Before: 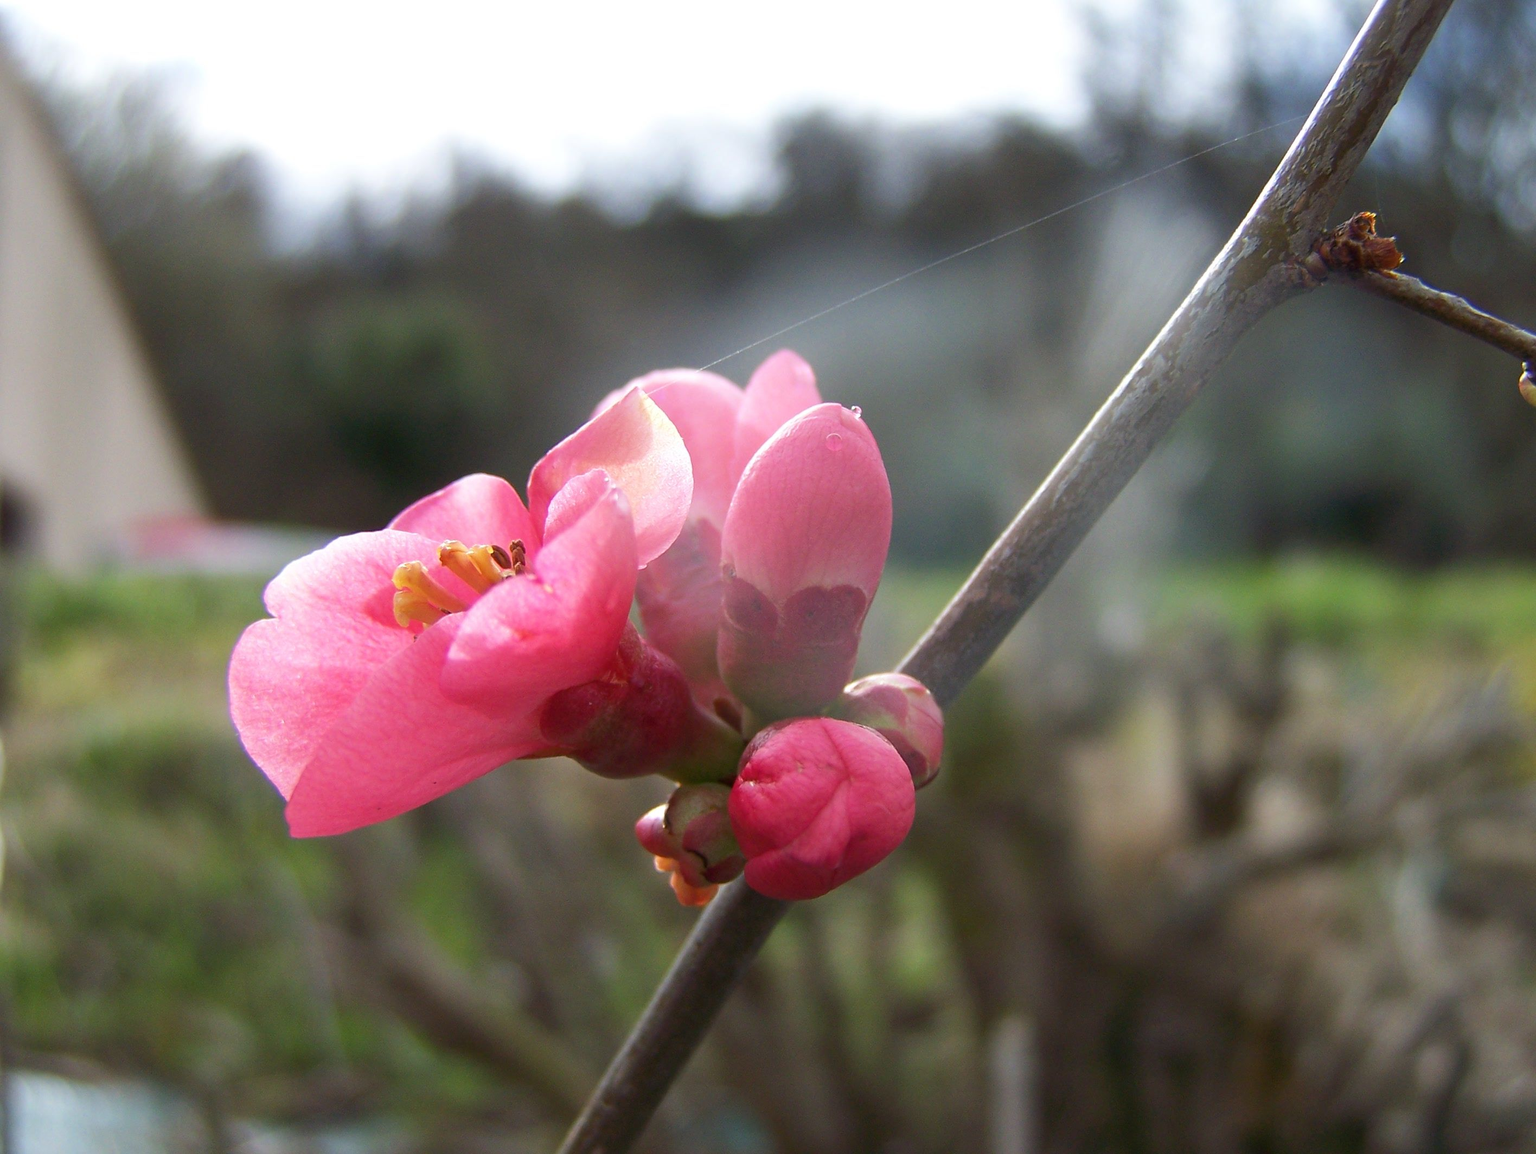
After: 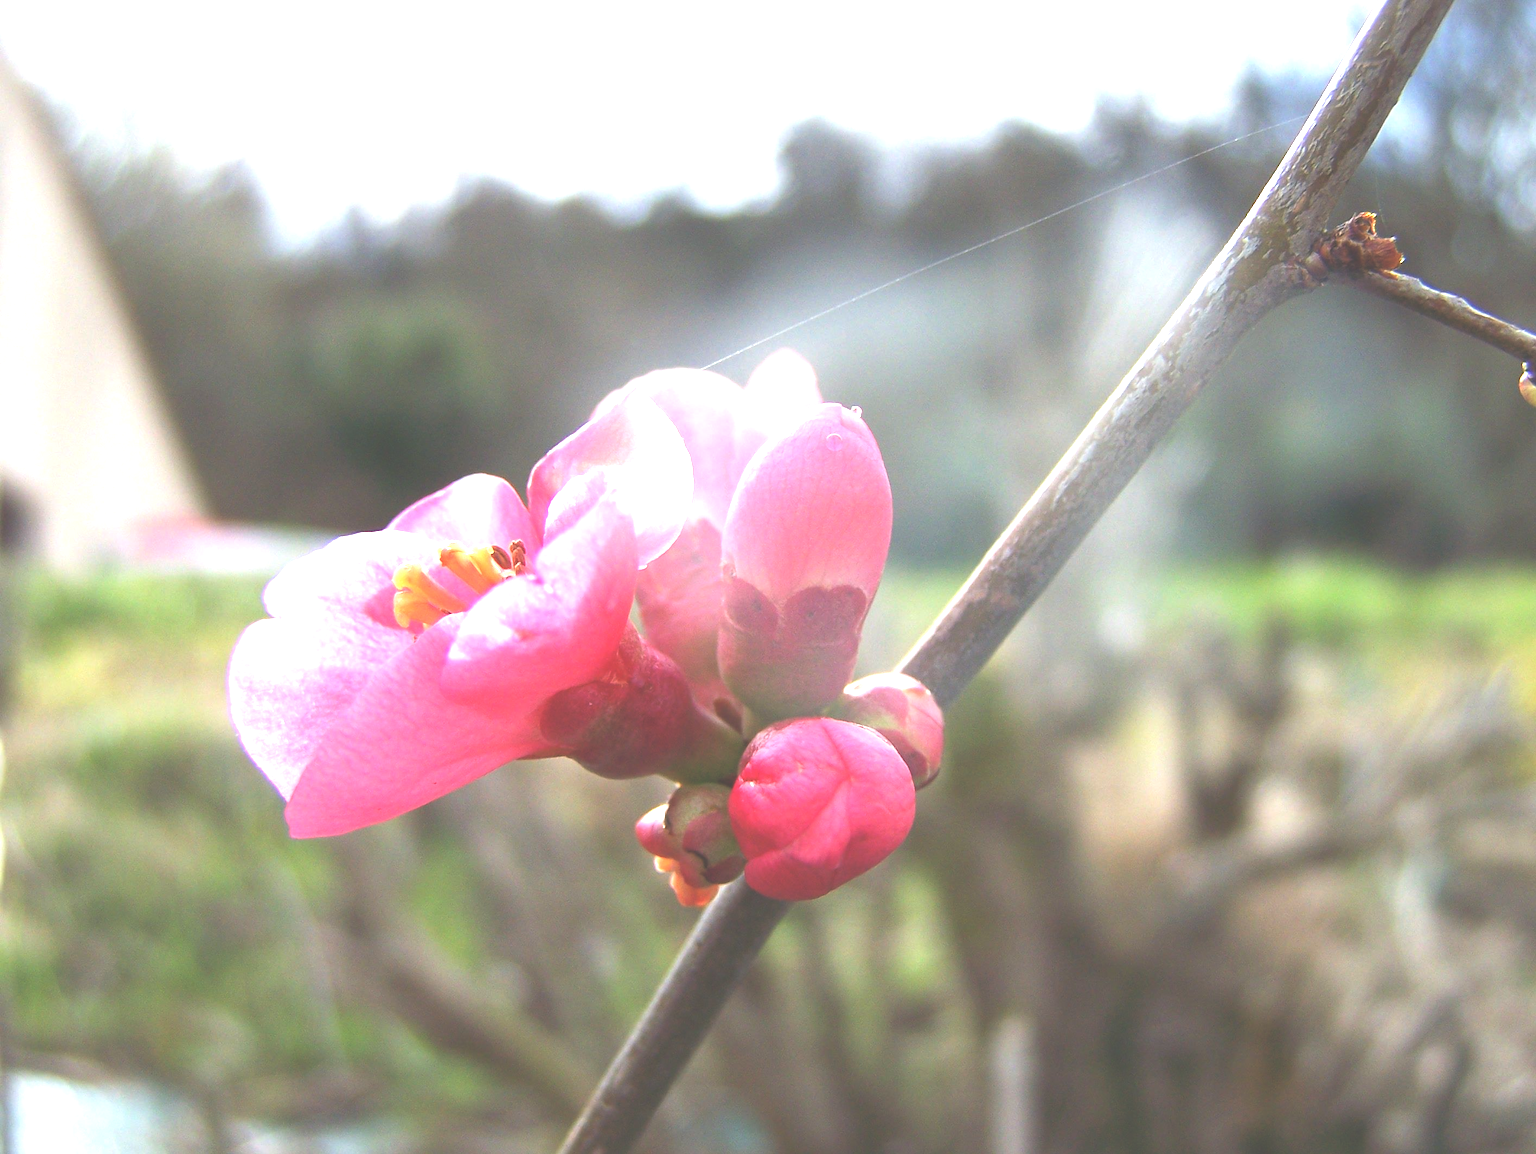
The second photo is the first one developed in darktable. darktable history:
exposure: black level correction -0.023, exposure 1.398 EV, compensate exposure bias true, compensate highlight preservation false
